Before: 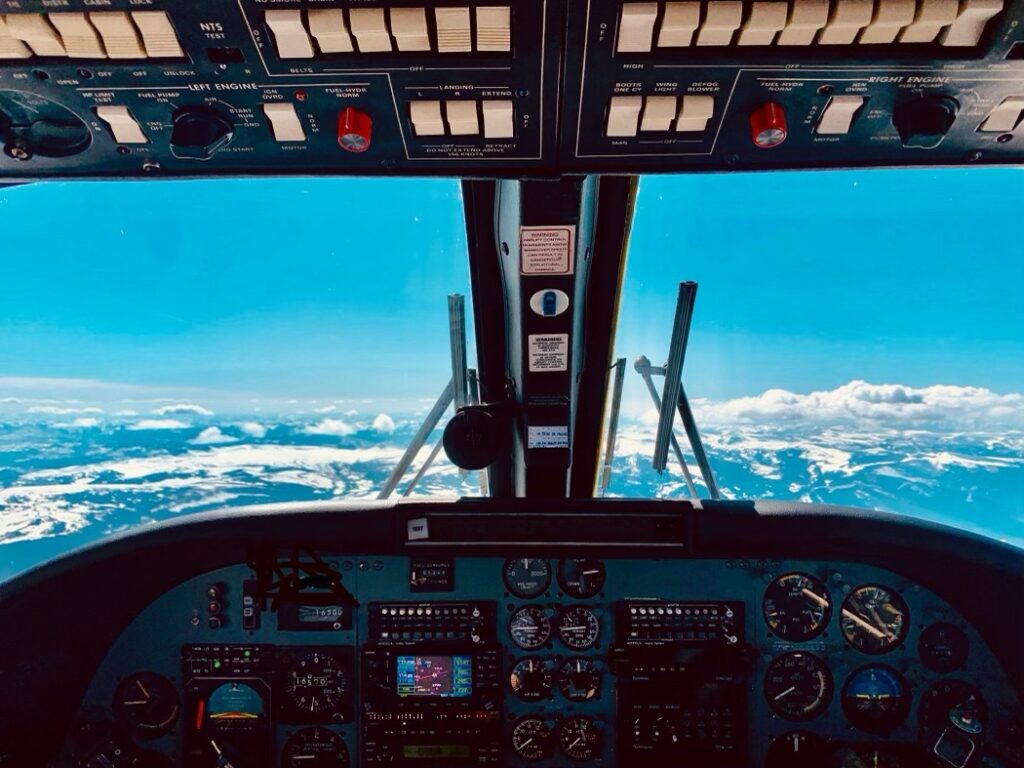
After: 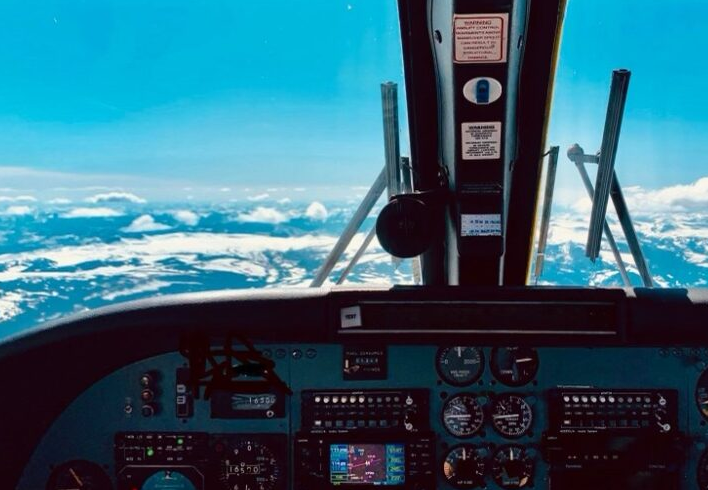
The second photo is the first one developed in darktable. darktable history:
crop: left 6.56%, top 27.696%, right 24.28%, bottom 8.374%
